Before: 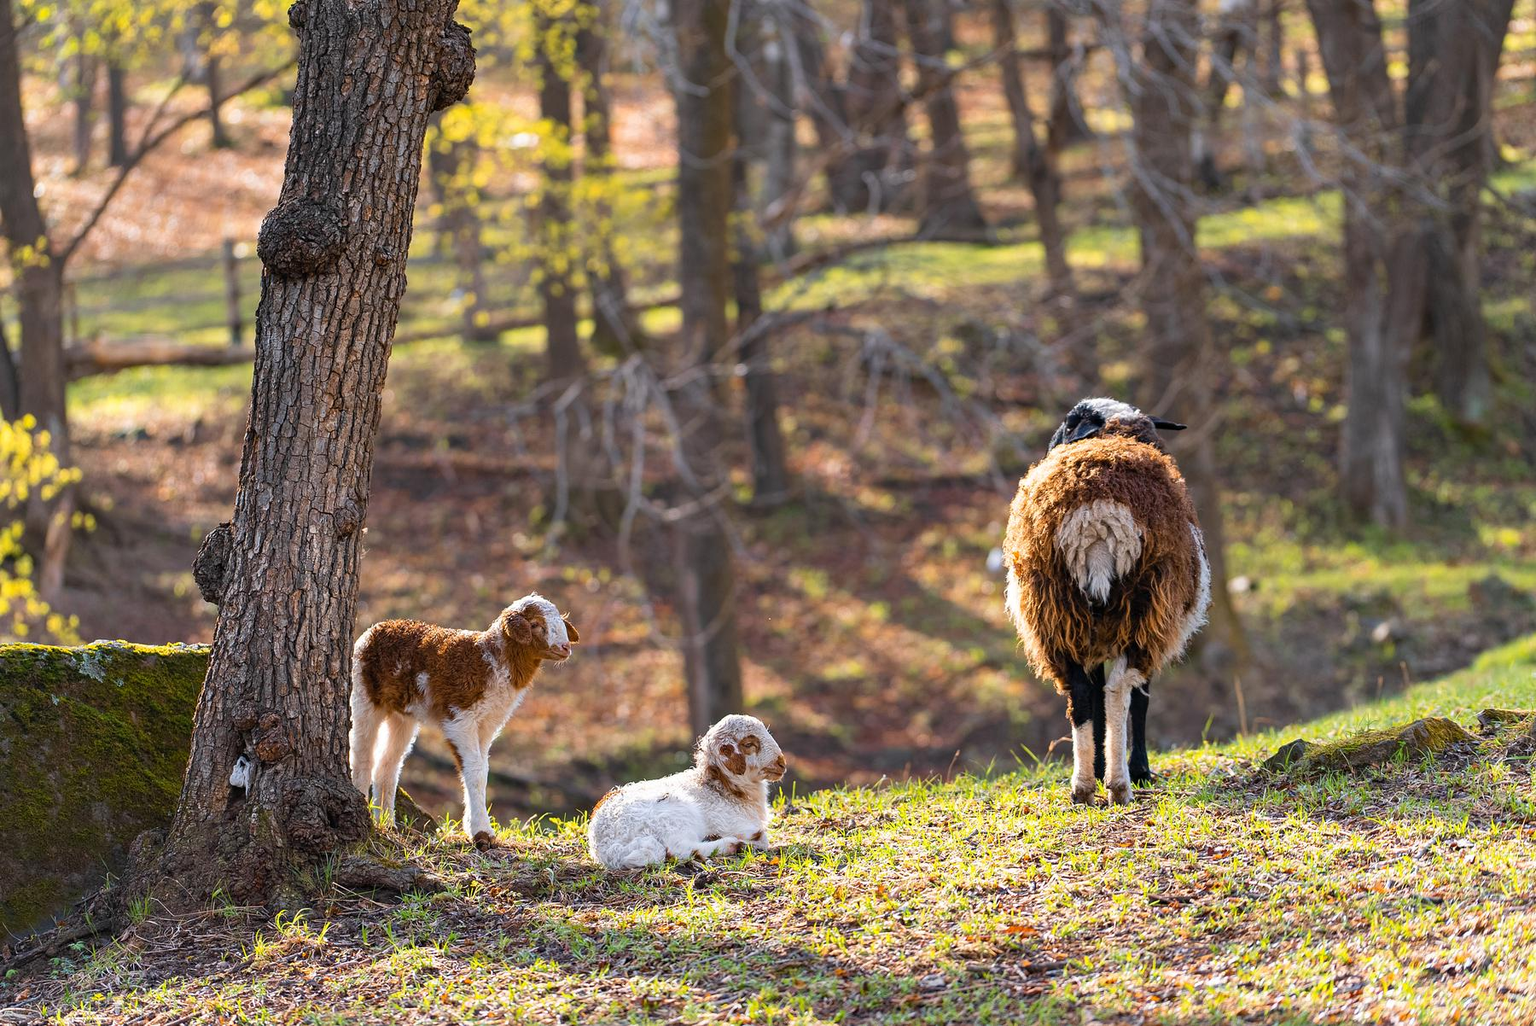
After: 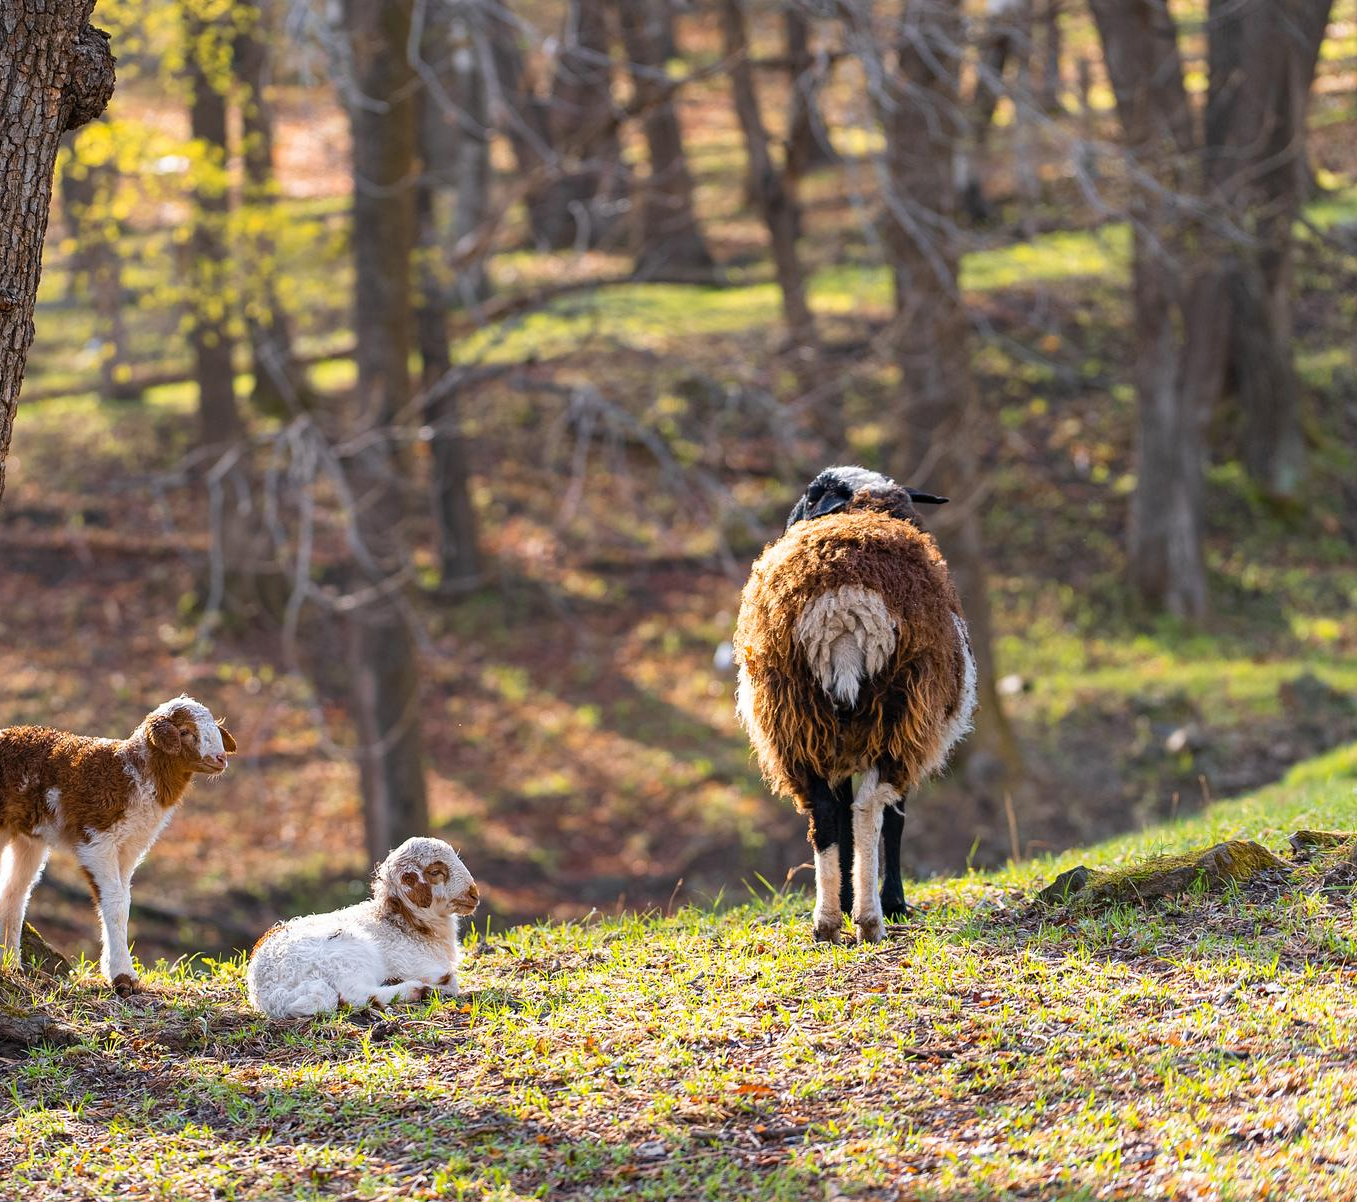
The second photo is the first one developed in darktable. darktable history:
crop and rotate: left 24.6%
